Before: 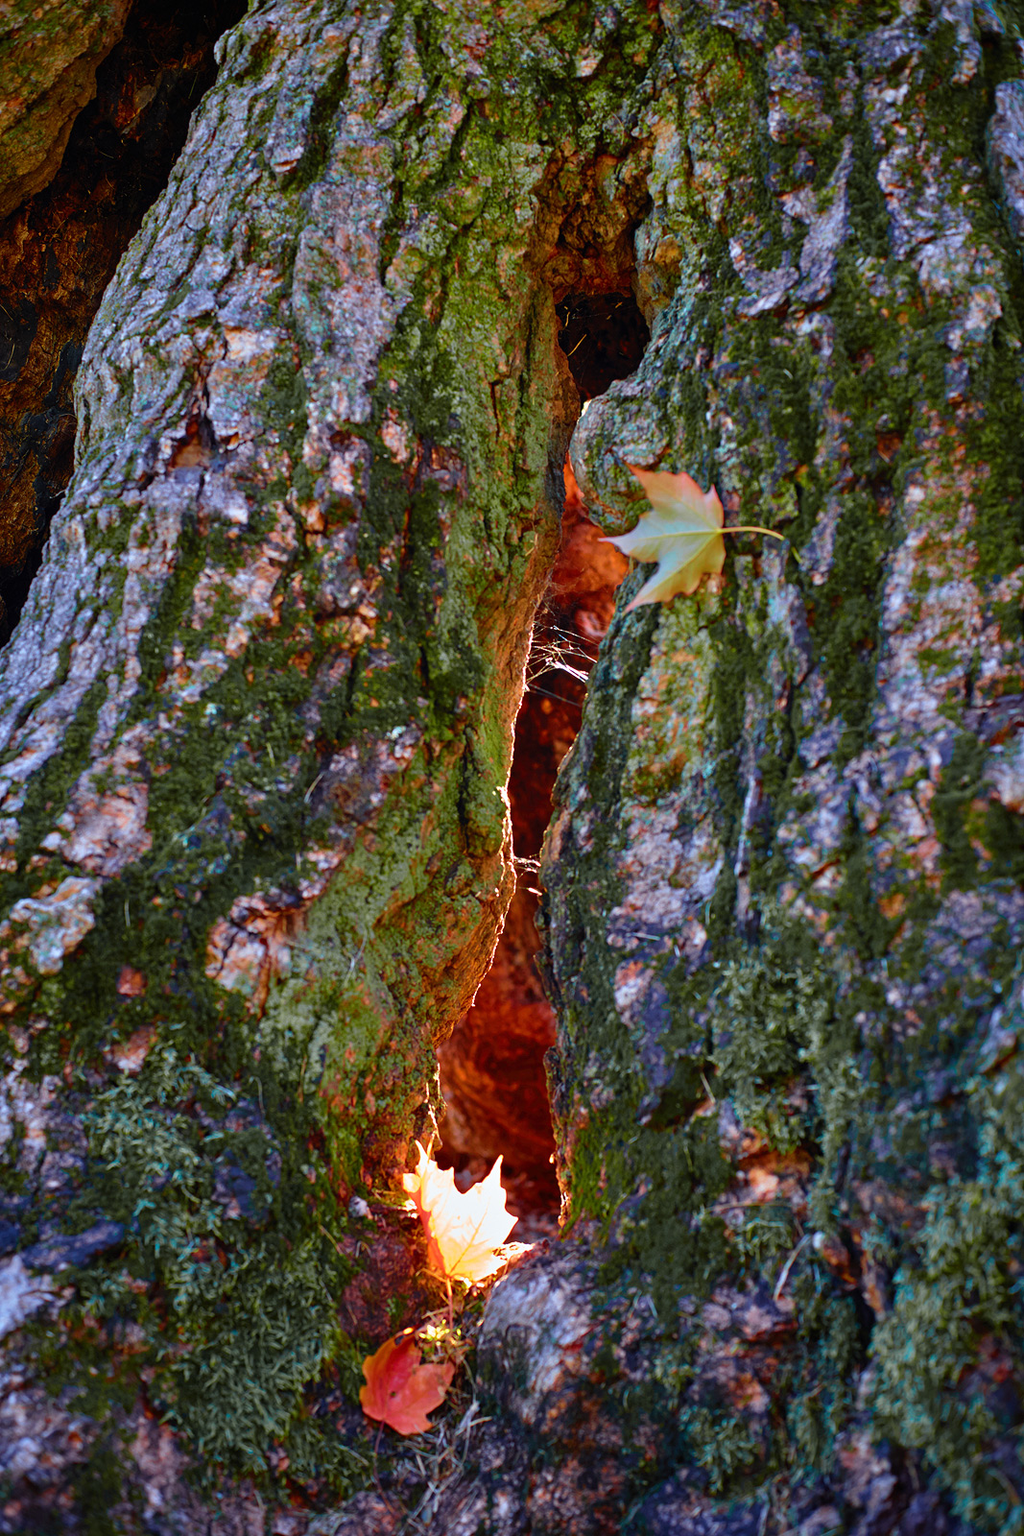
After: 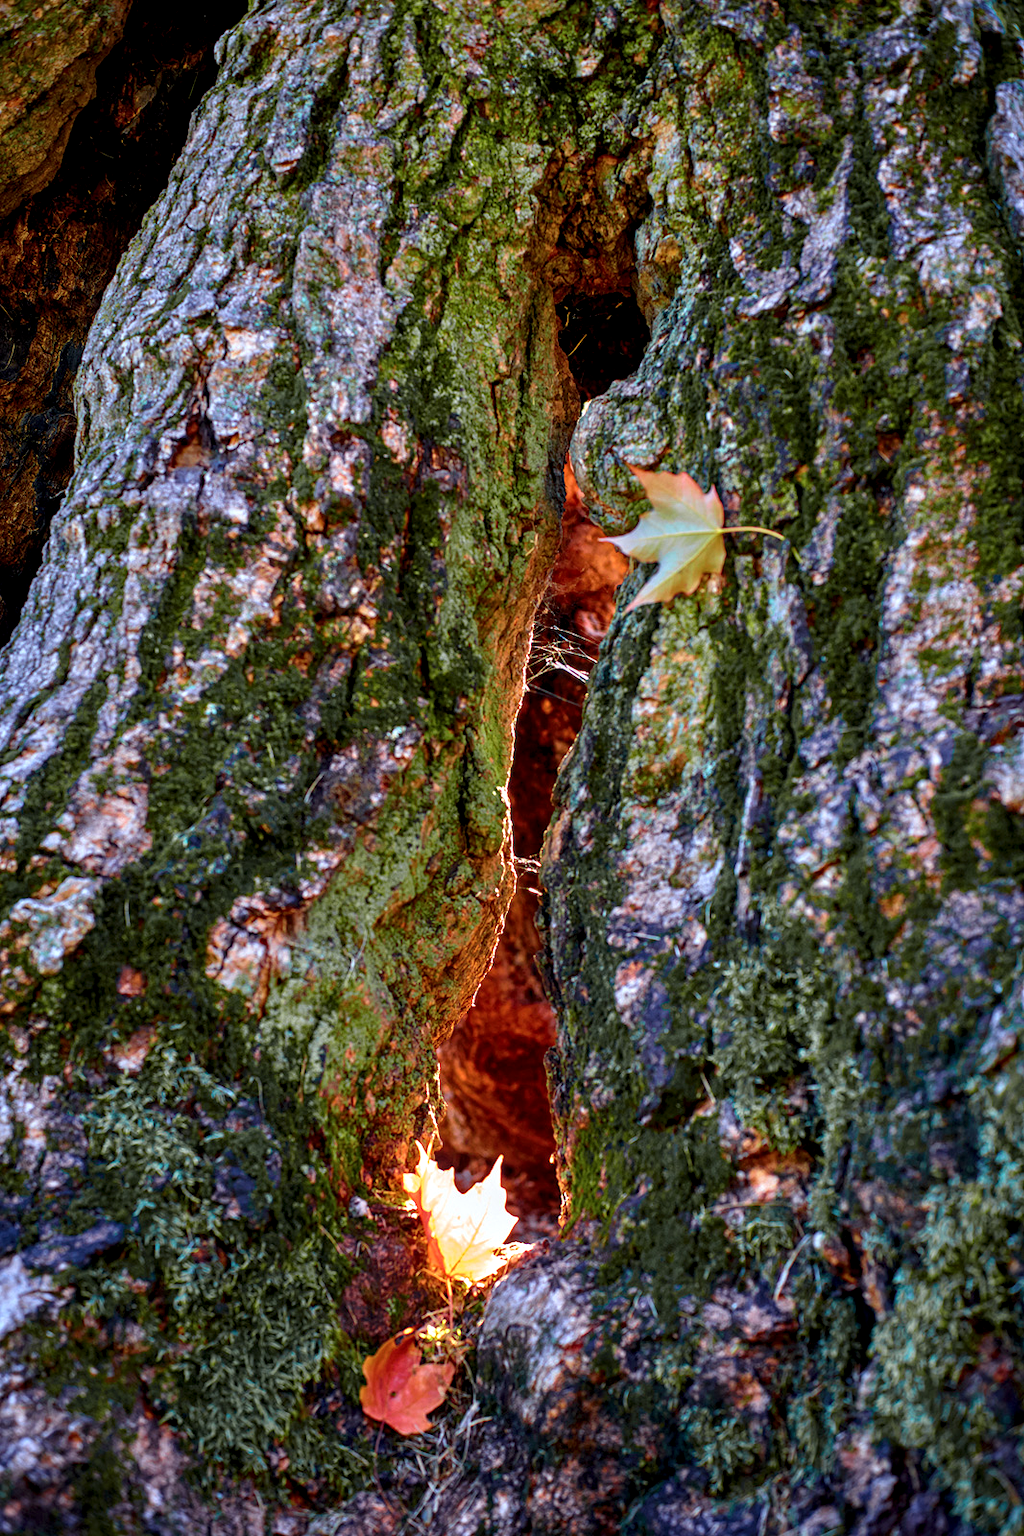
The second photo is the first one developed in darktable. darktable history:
contrast equalizer: octaves 7, y [[0.5, 0.5, 0.472, 0.5, 0.5, 0.5], [0.5 ×6], [0.5 ×6], [0 ×6], [0 ×6]], mix 0.58
local contrast: detail 150%
